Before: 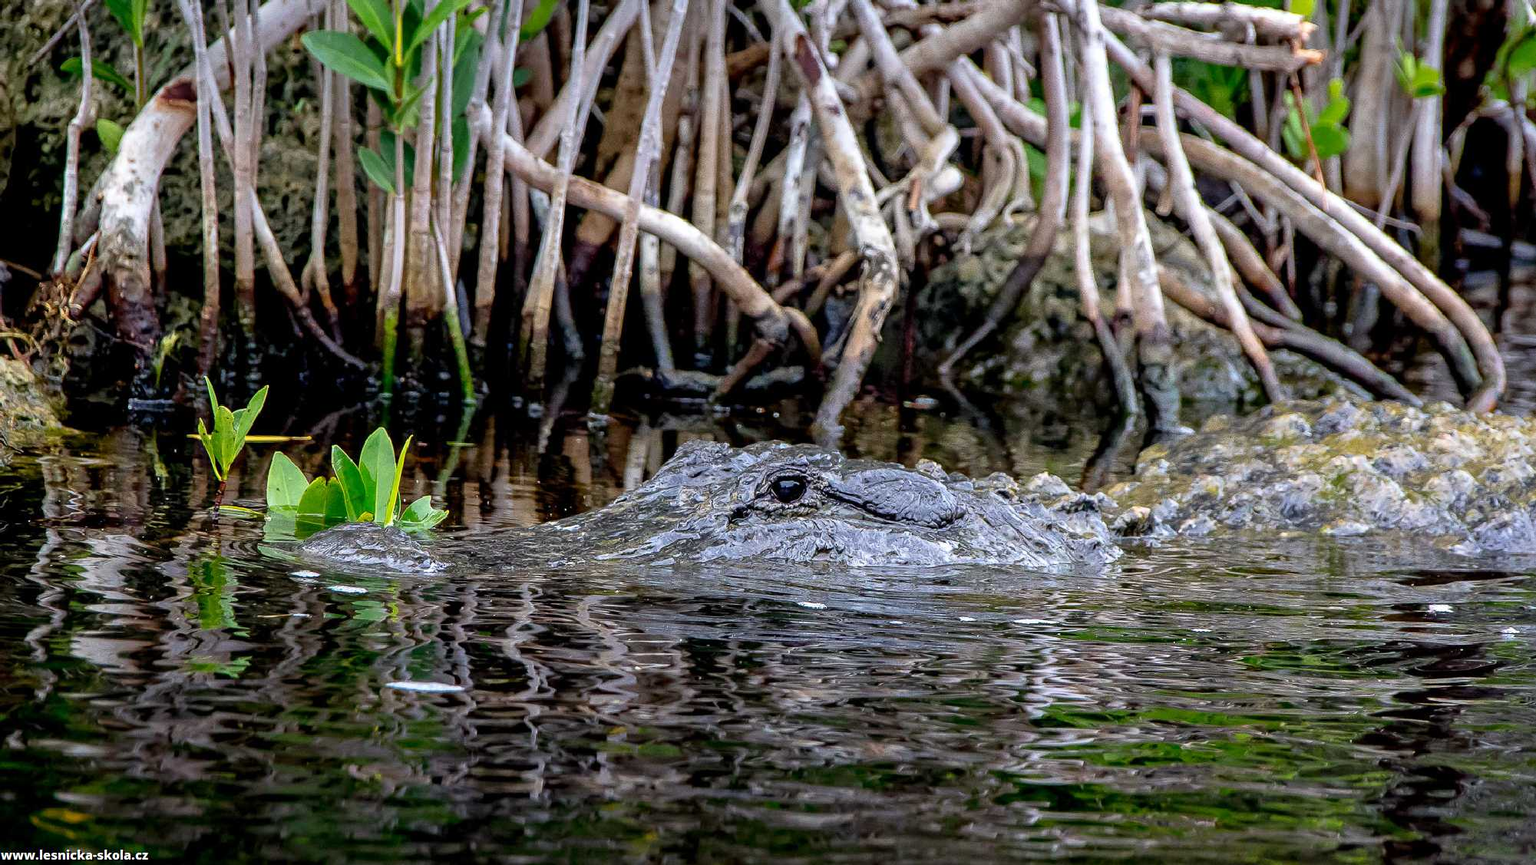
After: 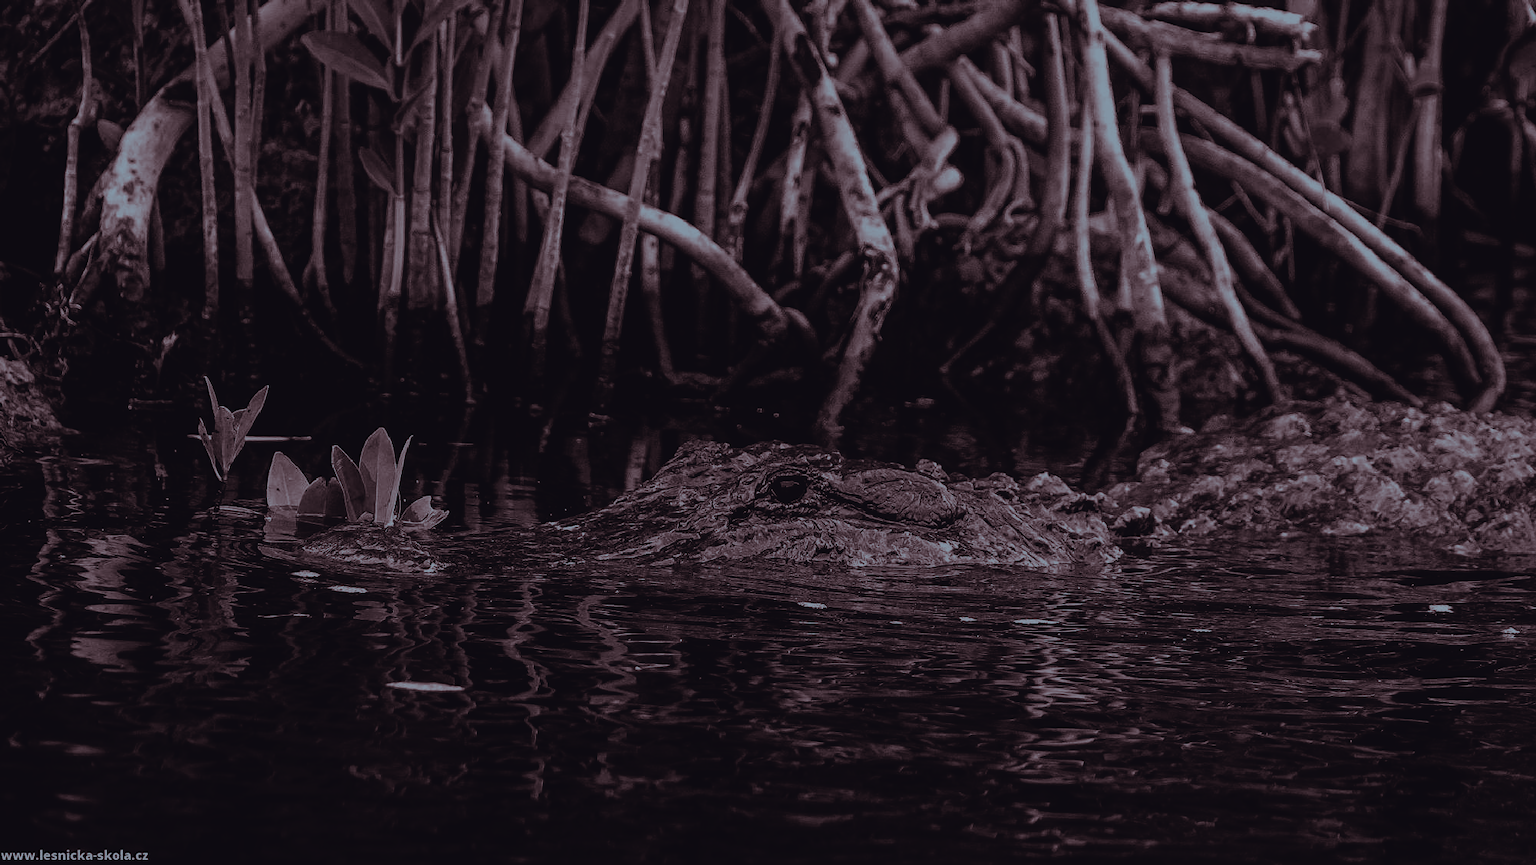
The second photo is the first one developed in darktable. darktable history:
contrast brightness saturation: contrast 0.04, saturation 0.16
split-toning: shadows › saturation 0.41, highlights › saturation 0, compress 33.55%
color balance: lift [1.001, 1.007, 1, 0.993], gamma [1.023, 1.026, 1.01, 0.974], gain [0.964, 1.059, 1.073, 0.927]
colorize: hue 194.4°, saturation 29%, source mix 61.75%, lightness 3.98%, version 1
color calibration: illuminant custom, x 0.379, y 0.481, temperature 4443.07 K
base curve: curves: ch0 [(0, 0.02) (0.083, 0.036) (1, 1)], preserve colors none
color balance rgb: shadows lift › luminance -10%, power › luminance -9%, linear chroma grading › global chroma 10%, global vibrance 10%, contrast 15%, saturation formula JzAzBz (2021)
